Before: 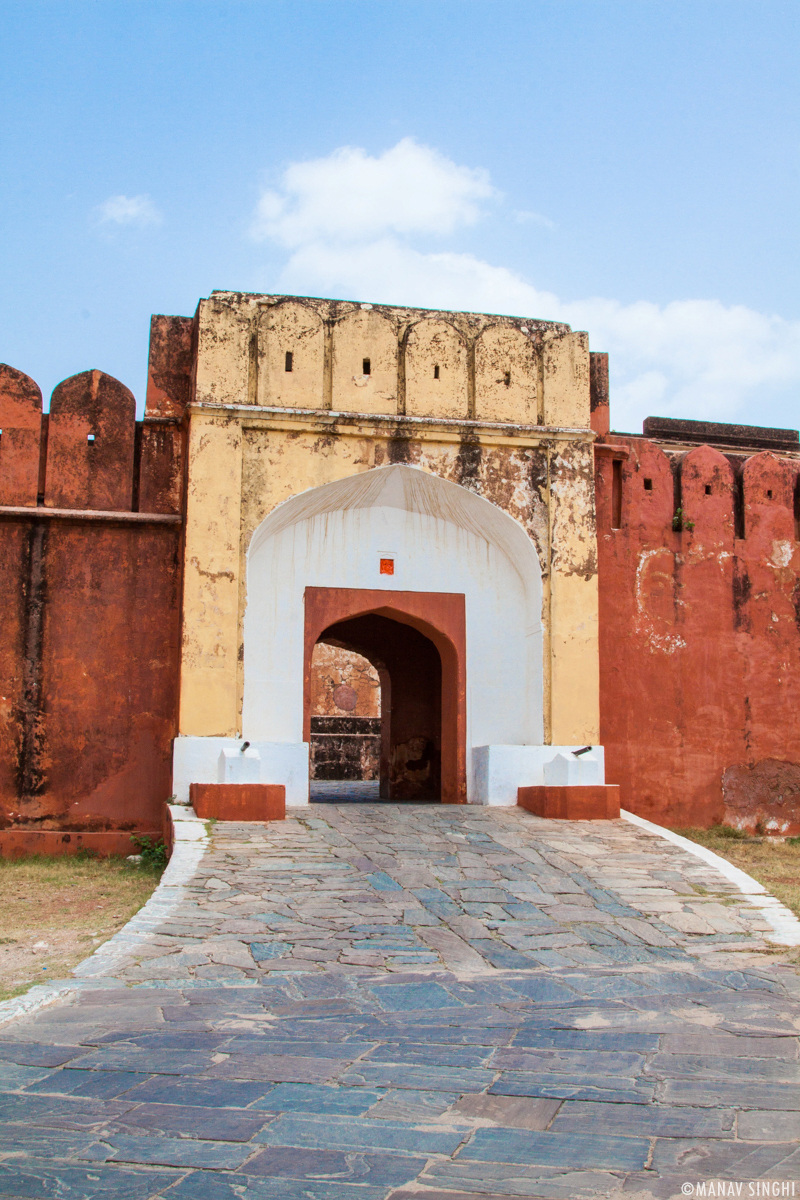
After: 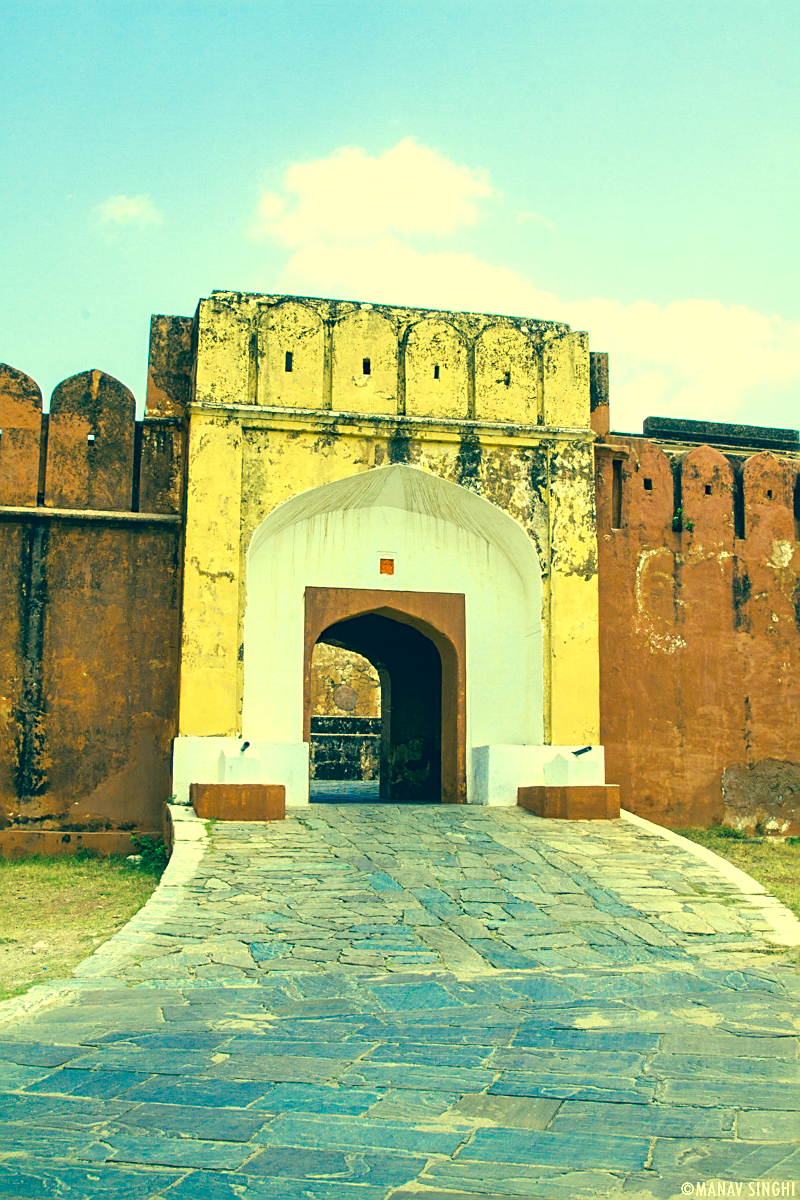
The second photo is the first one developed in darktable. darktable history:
exposure: black level correction 0.001, exposure 0.499 EV, compensate exposure bias true, compensate highlight preservation false
color correction: highlights a* -15.16, highlights b* 39.57, shadows a* -39.4, shadows b* -26.23
sharpen: on, module defaults
